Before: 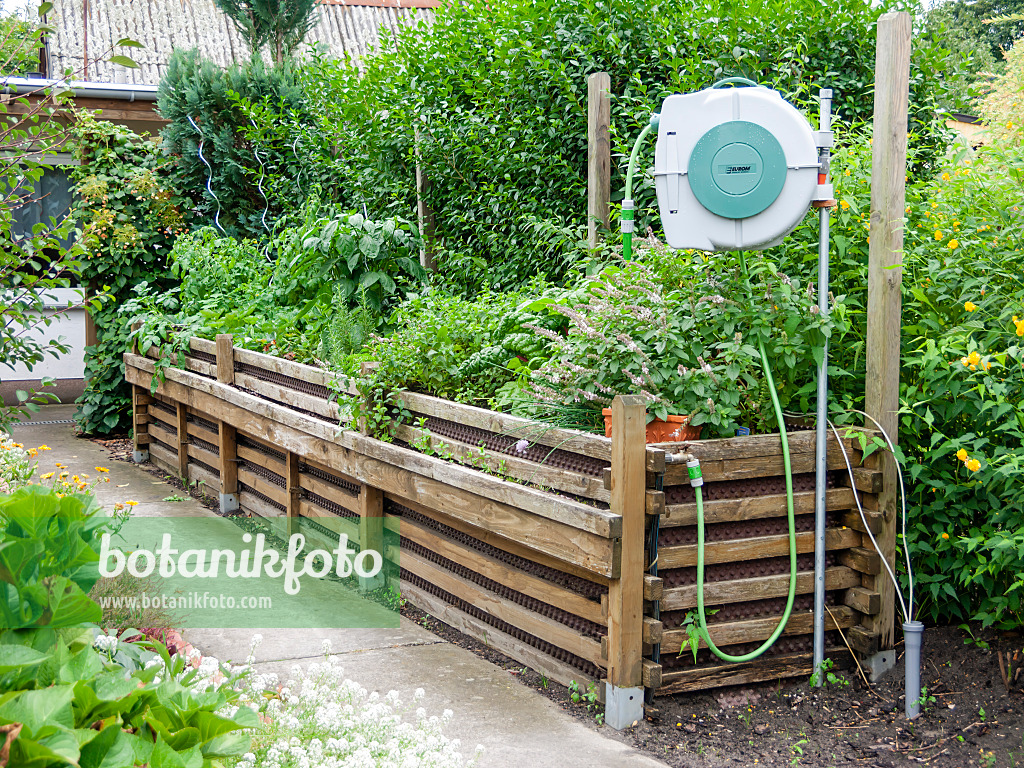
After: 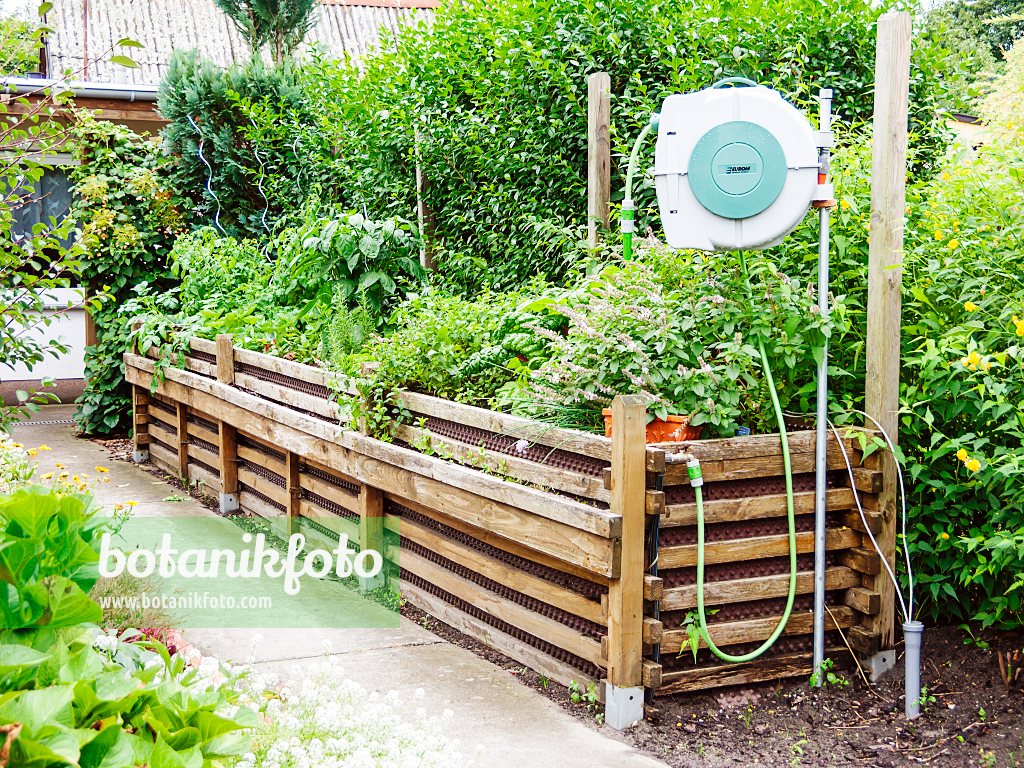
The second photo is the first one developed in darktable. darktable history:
color balance: mode lift, gamma, gain (sRGB), lift [1, 1.049, 1, 1]
base curve: curves: ch0 [(0, 0) (0.032, 0.025) (0.121, 0.166) (0.206, 0.329) (0.605, 0.79) (1, 1)], preserve colors none
